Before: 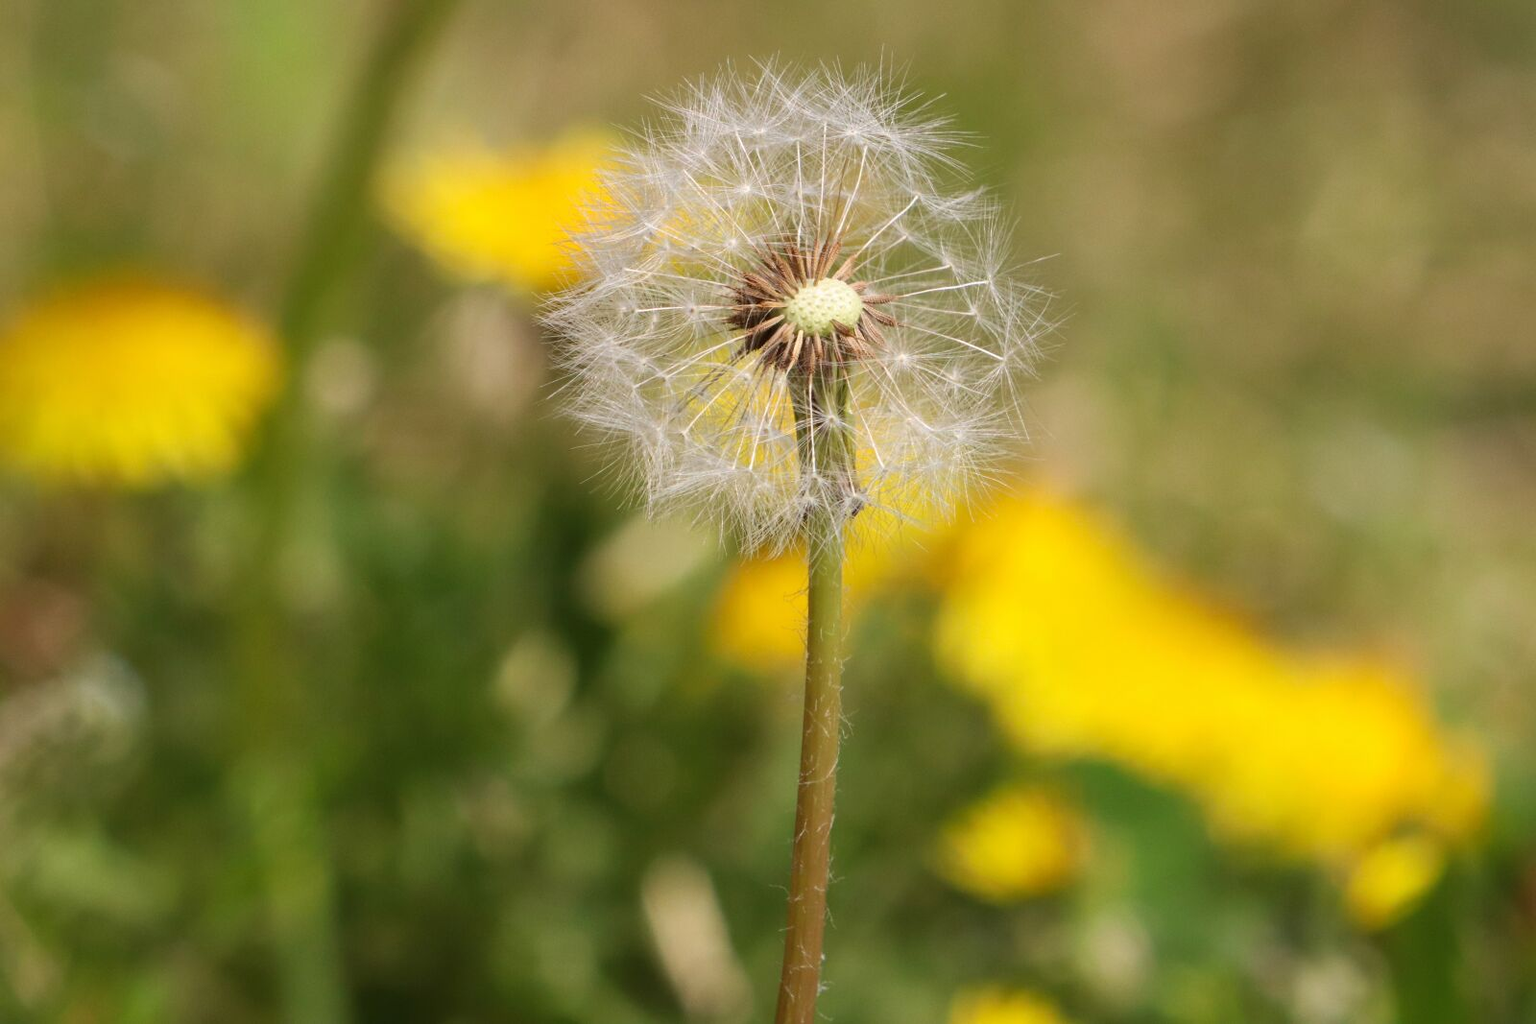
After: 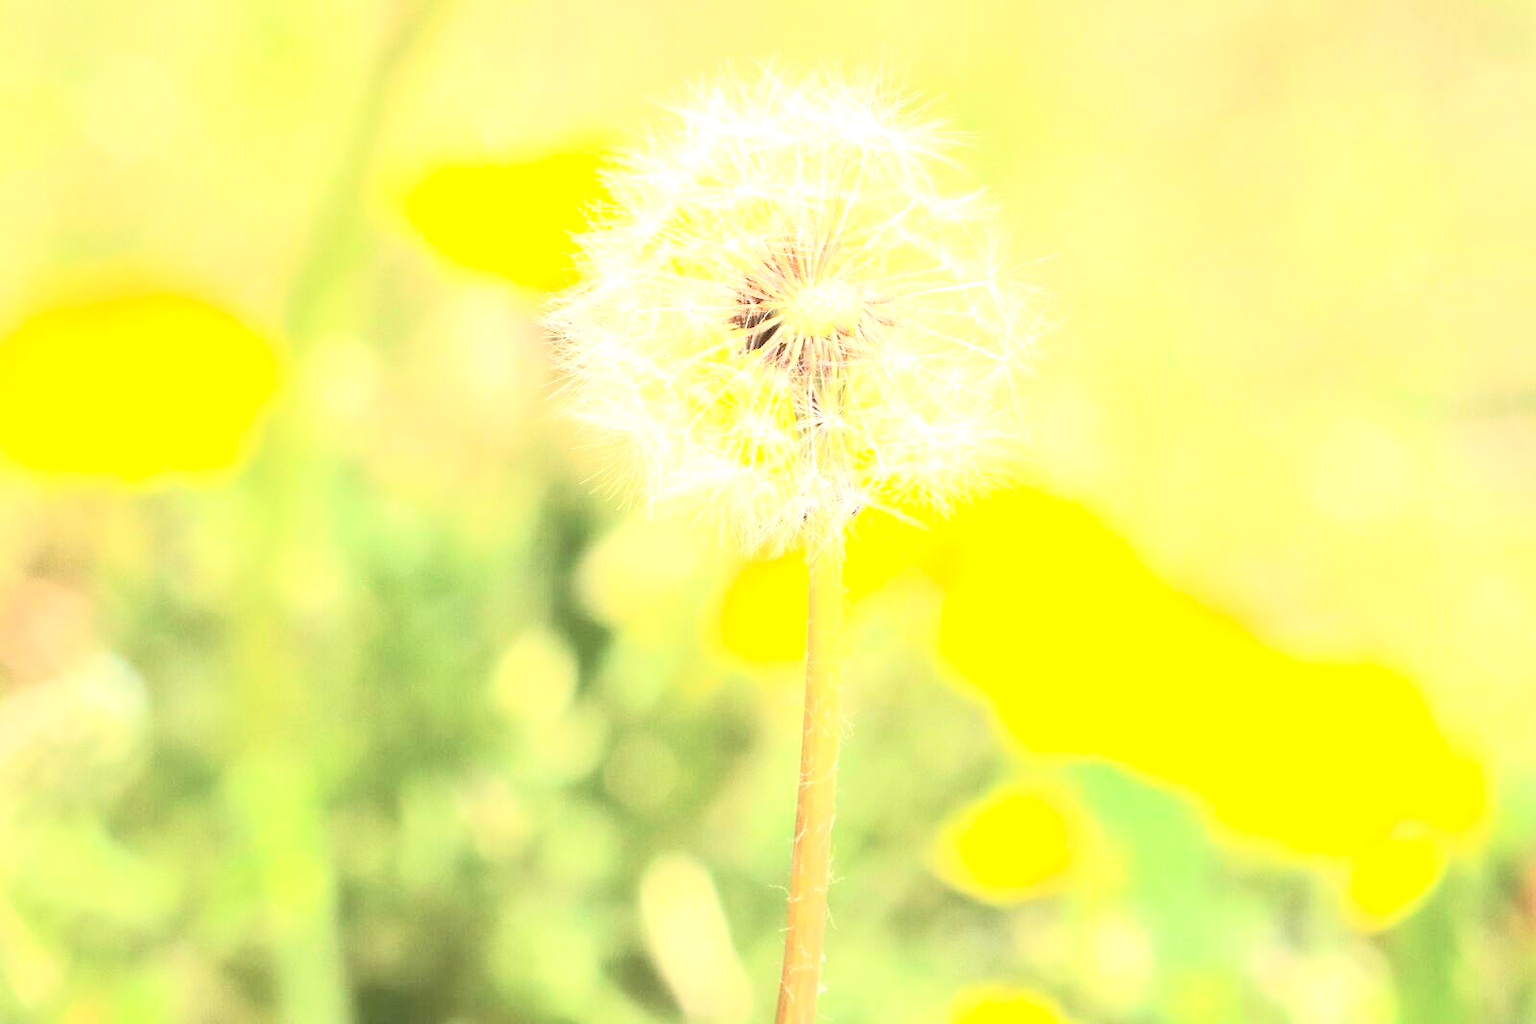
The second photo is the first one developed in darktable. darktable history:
contrast brightness saturation: contrast 0.372, brightness 0.531
exposure: exposure 1.993 EV, compensate exposure bias true, compensate highlight preservation false
